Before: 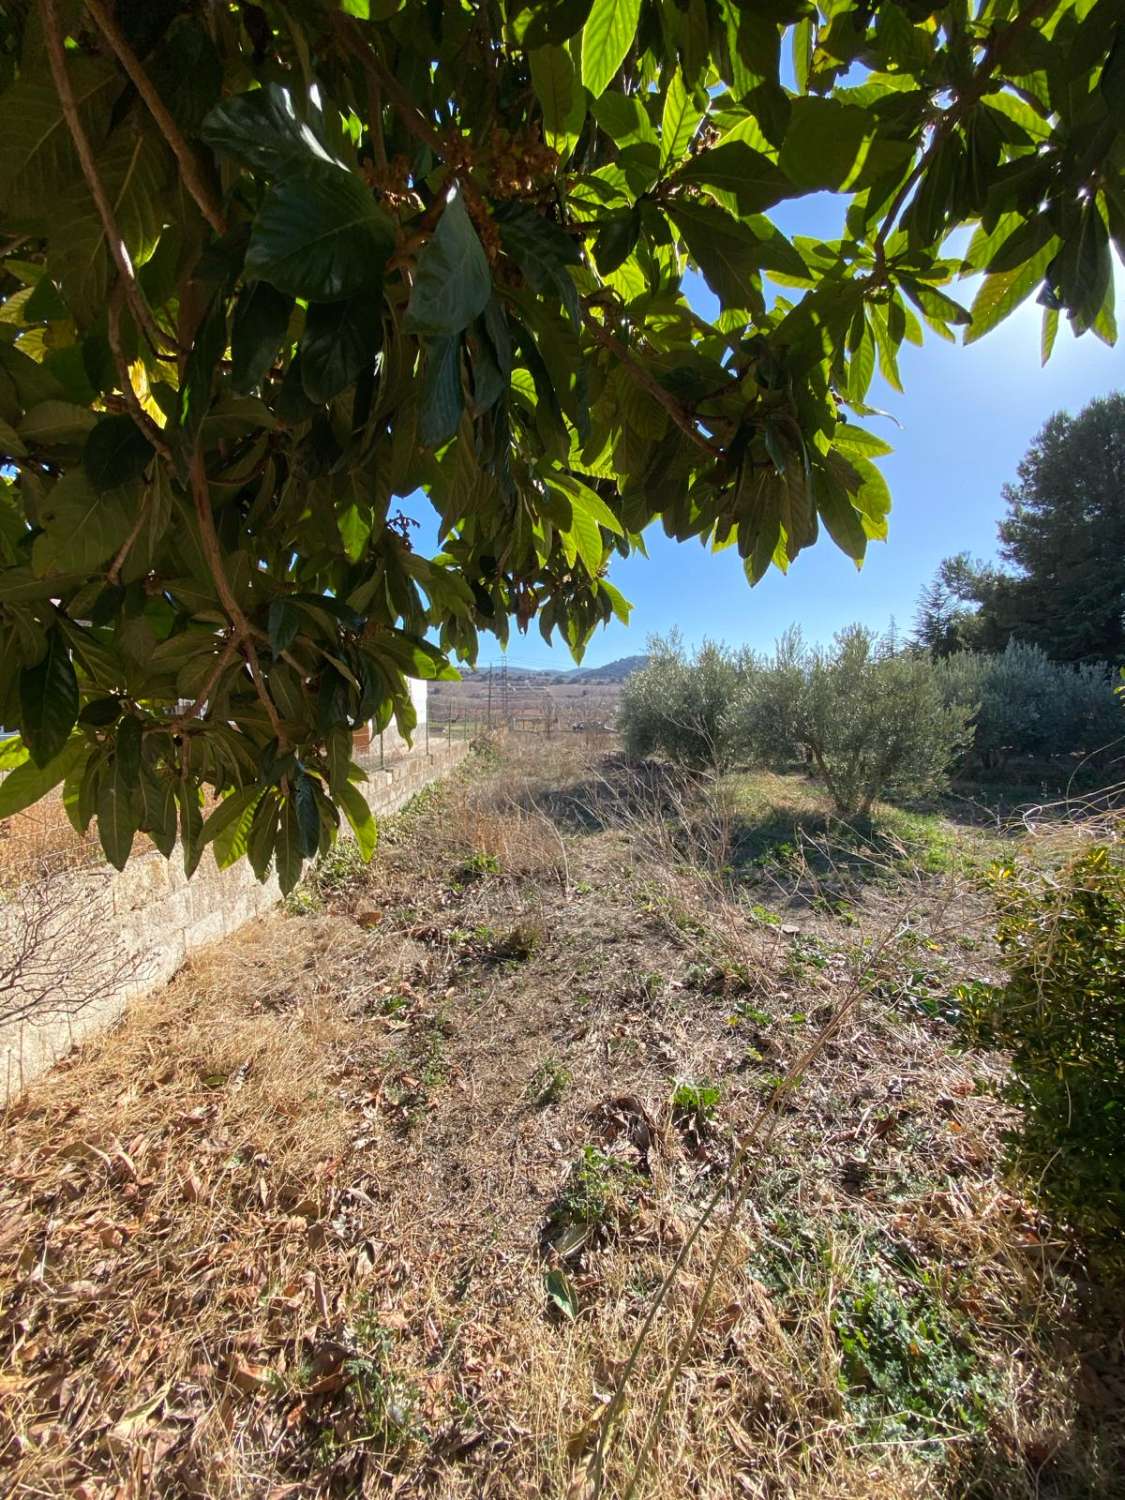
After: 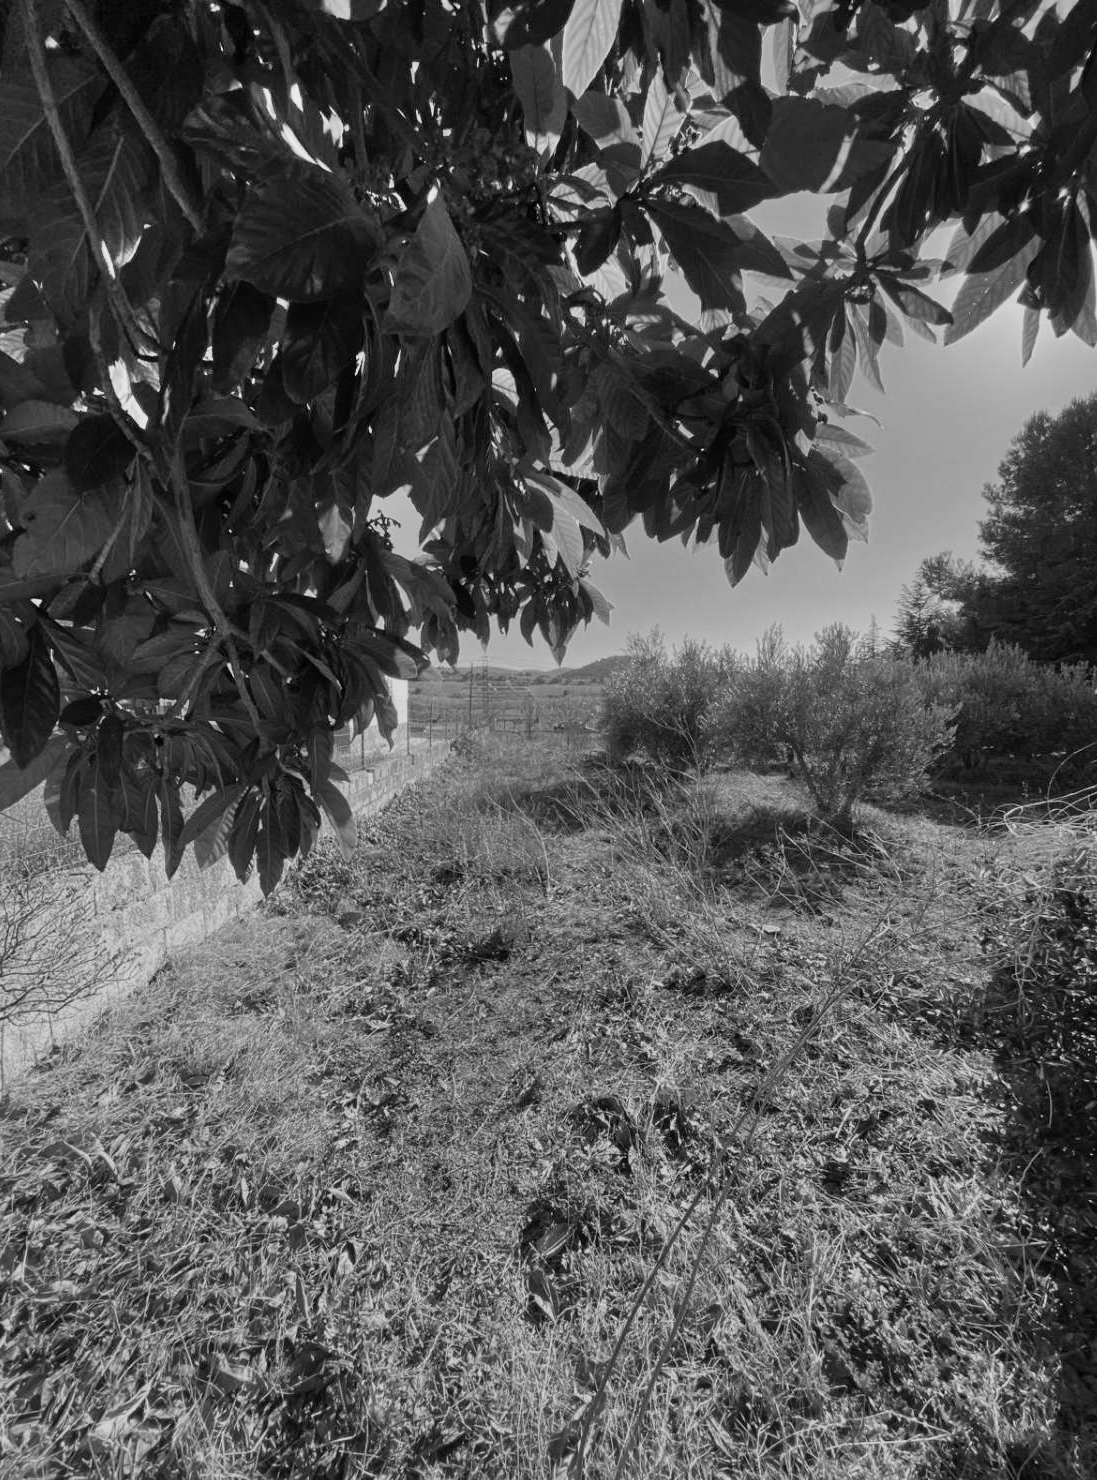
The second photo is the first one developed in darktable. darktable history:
monochrome: on, module defaults
crop and rotate: left 1.774%, right 0.633%, bottom 1.28%
shadows and highlights: low approximation 0.01, soften with gaussian
exposure: exposure -0.582 EV, compensate highlight preservation false
